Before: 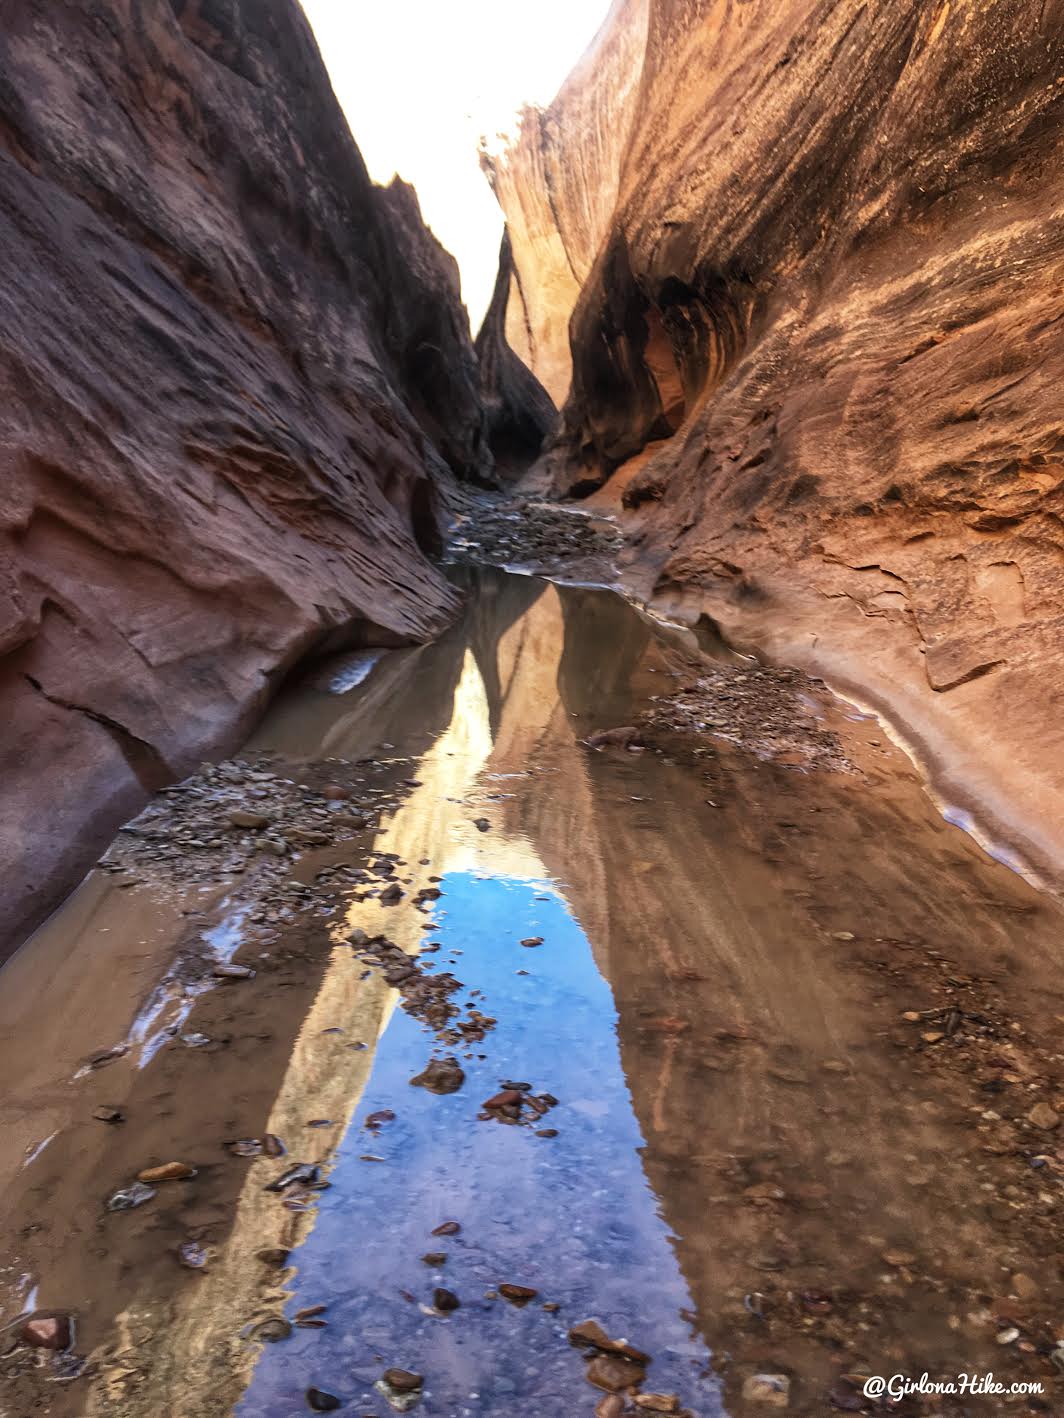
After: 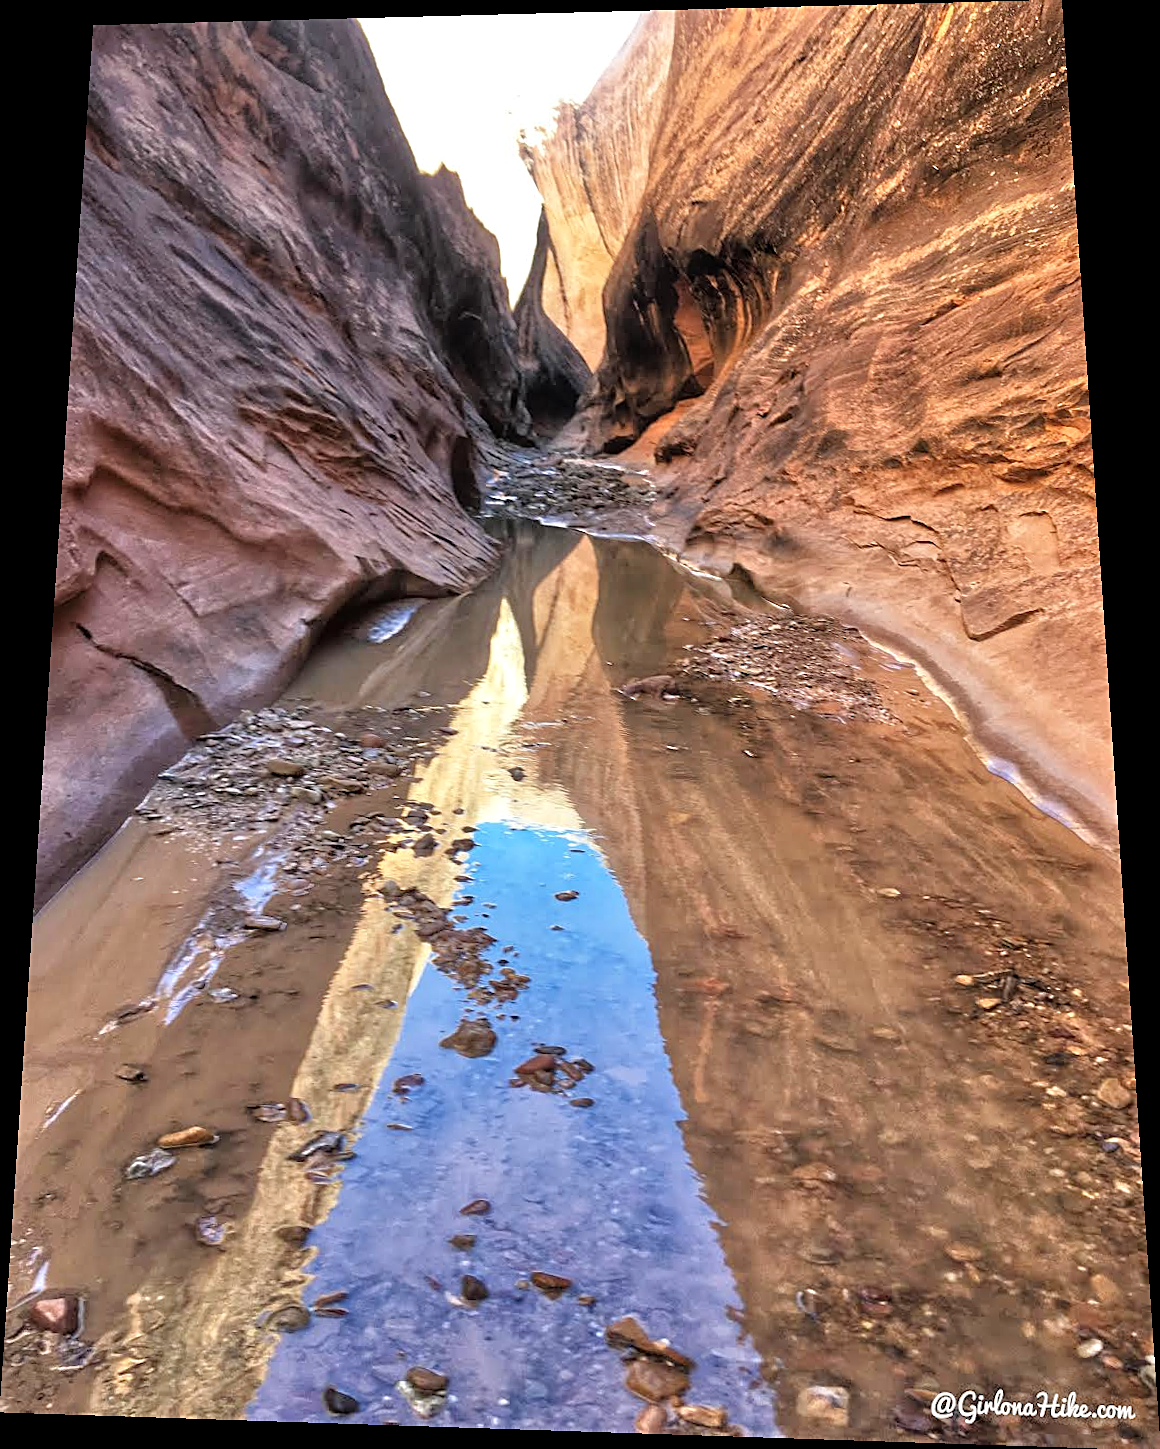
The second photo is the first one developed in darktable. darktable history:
sharpen: on, module defaults
rotate and perspective: rotation 0.128°, lens shift (vertical) -0.181, lens shift (horizontal) -0.044, shear 0.001, automatic cropping off
tone equalizer: -7 EV 0.15 EV, -6 EV 0.6 EV, -5 EV 1.15 EV, -4 EV 1.33 EV, -3 EV 1.15 EV, -2 EV 0.6 EV, -1 EV 0.15 EV, mask exposure compensation -0.5 EV
